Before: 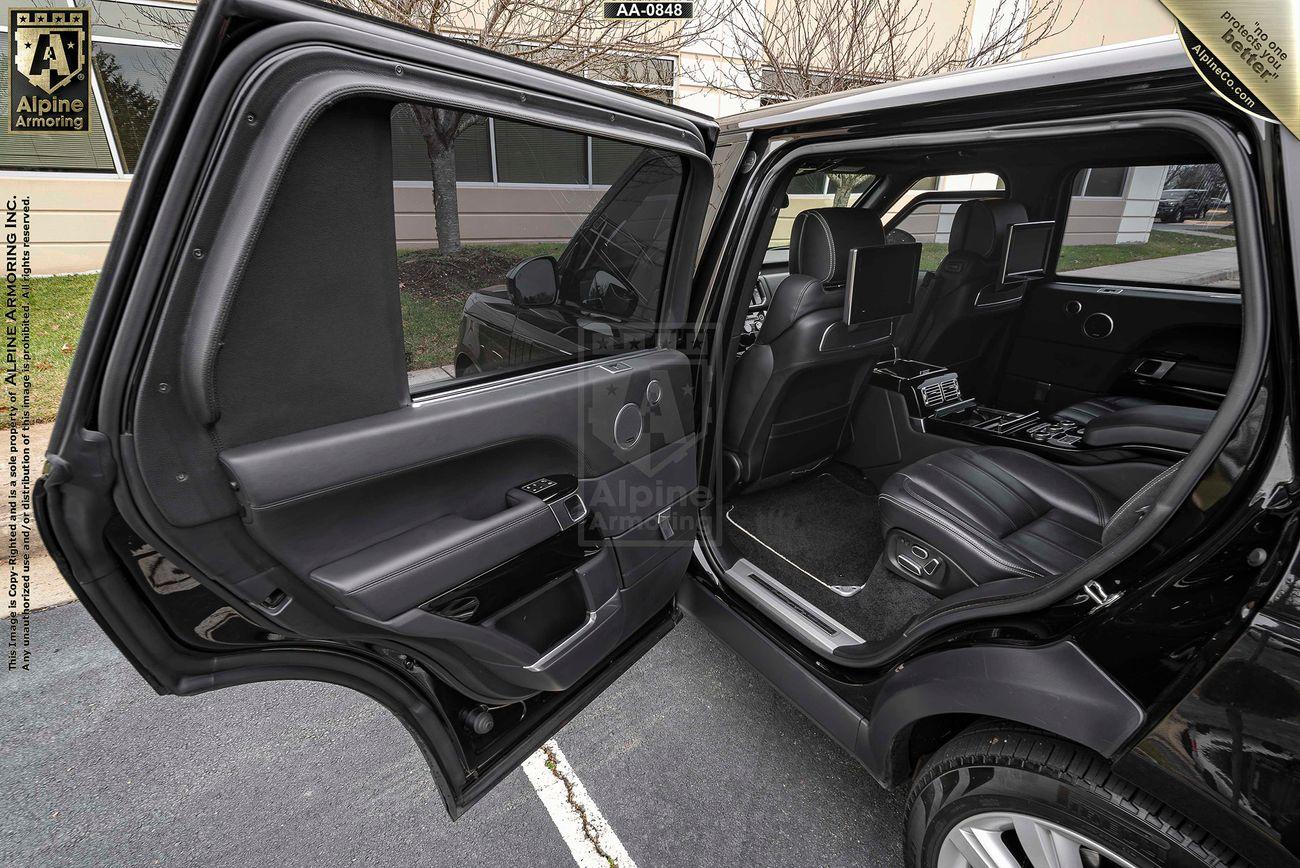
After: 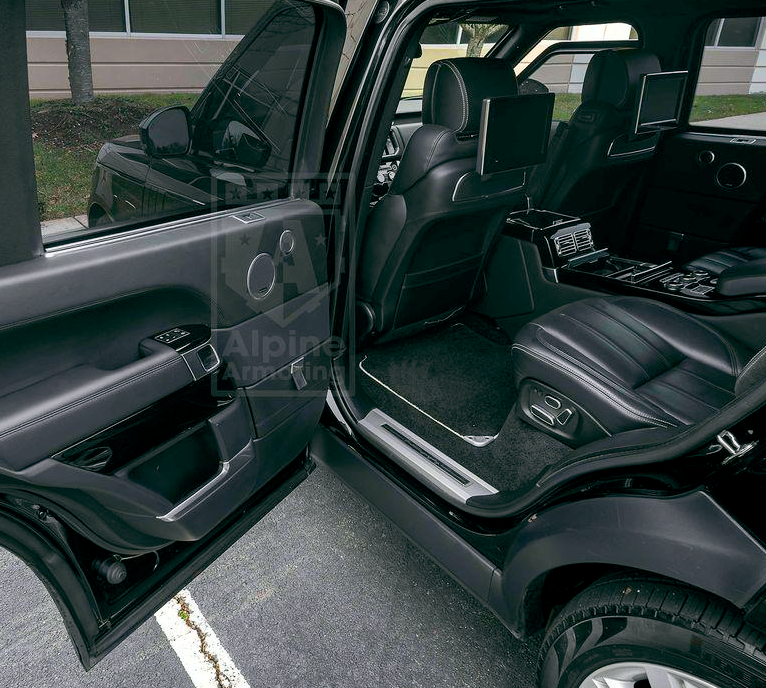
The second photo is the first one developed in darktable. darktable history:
crop and rotate: left 28.305%, top 17.367%, right 12.712%, bottom 3.343%
contrast brightness saturation: saturation -0.054
color balance rgb: global offset › luminance -0.343%, global offset › chroma 0.108%, global offset › hue 167.46°, perceptual saturation grading › global saturation 25.753%, perceptual brilliance grading › highlights 11.612%
contrast equalizer: octaves 7, y [[0.5, 0.542, 0.583, 0.625, 0.667, 0.708], [0.5 ×6], [0.5 ×6], [0 ×6], [0 ×6]], mix -0.19
tone equalizer: -8 EV -0.001 EV, -7 EV 0.004 EV, -6 EV -0.015 EV, -5 EV 0.009 EV, -4 EV -0.02 EV, -3 EV 0.024 EV, -2 EV -0.078 EV, -1 EV -0.297 EV, +0 EV -0.567 EV, edges refinement/feathering 500, mask exposure compensation -1.57 EV, preserve details no
